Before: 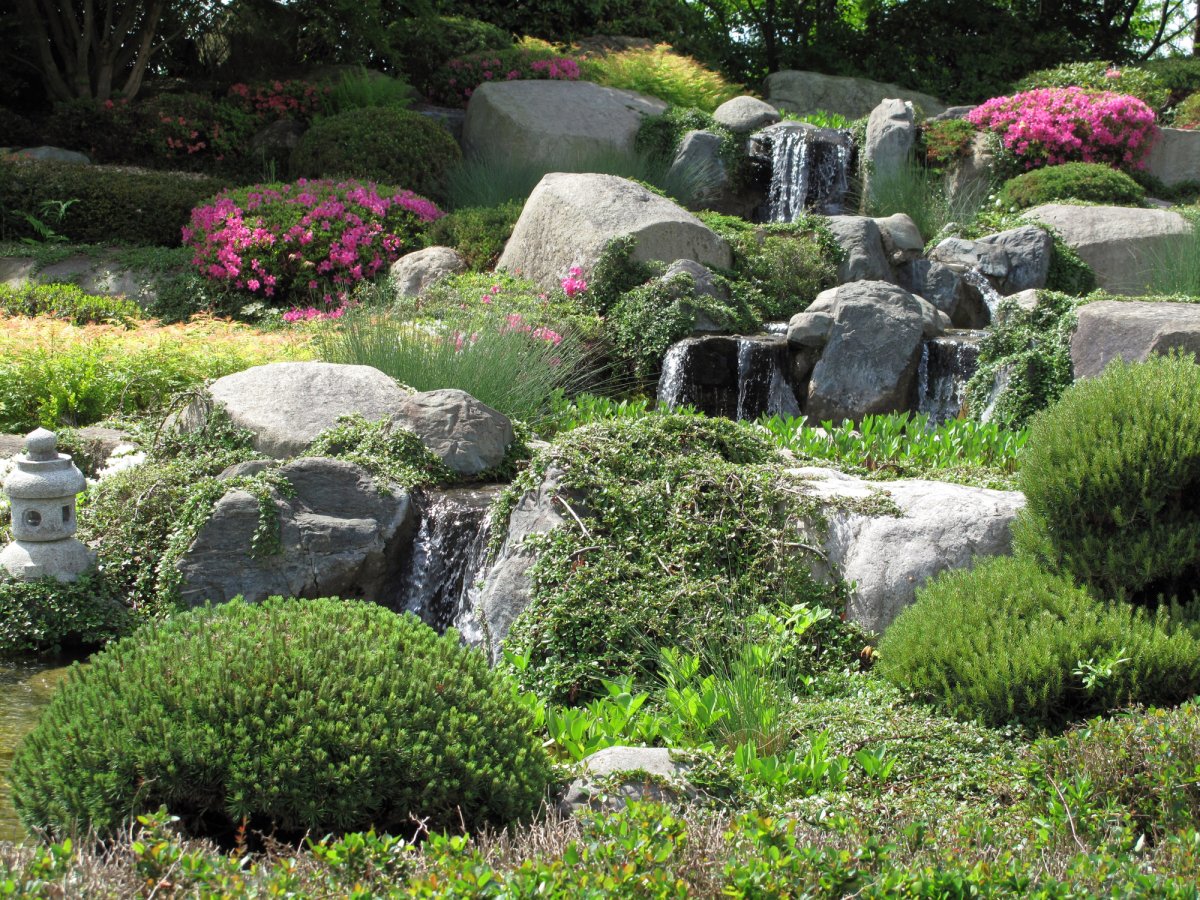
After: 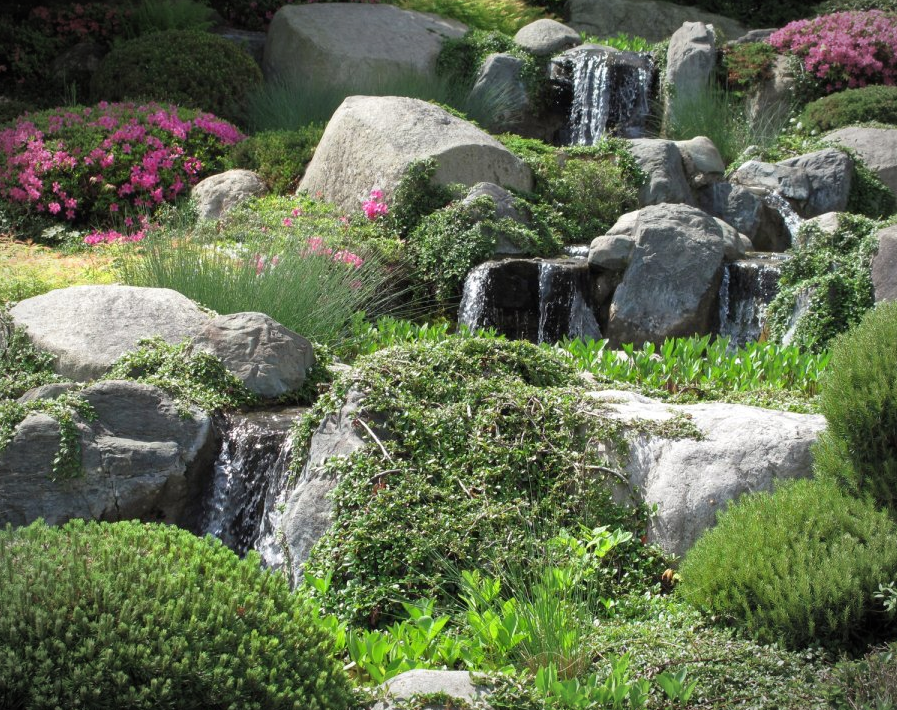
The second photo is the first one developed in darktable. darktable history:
vignetting: fall-off start 86.07%, automatic ratio true
crop: left 16.657%, top 8.607%, right 8.523%, bottom 12.484%
